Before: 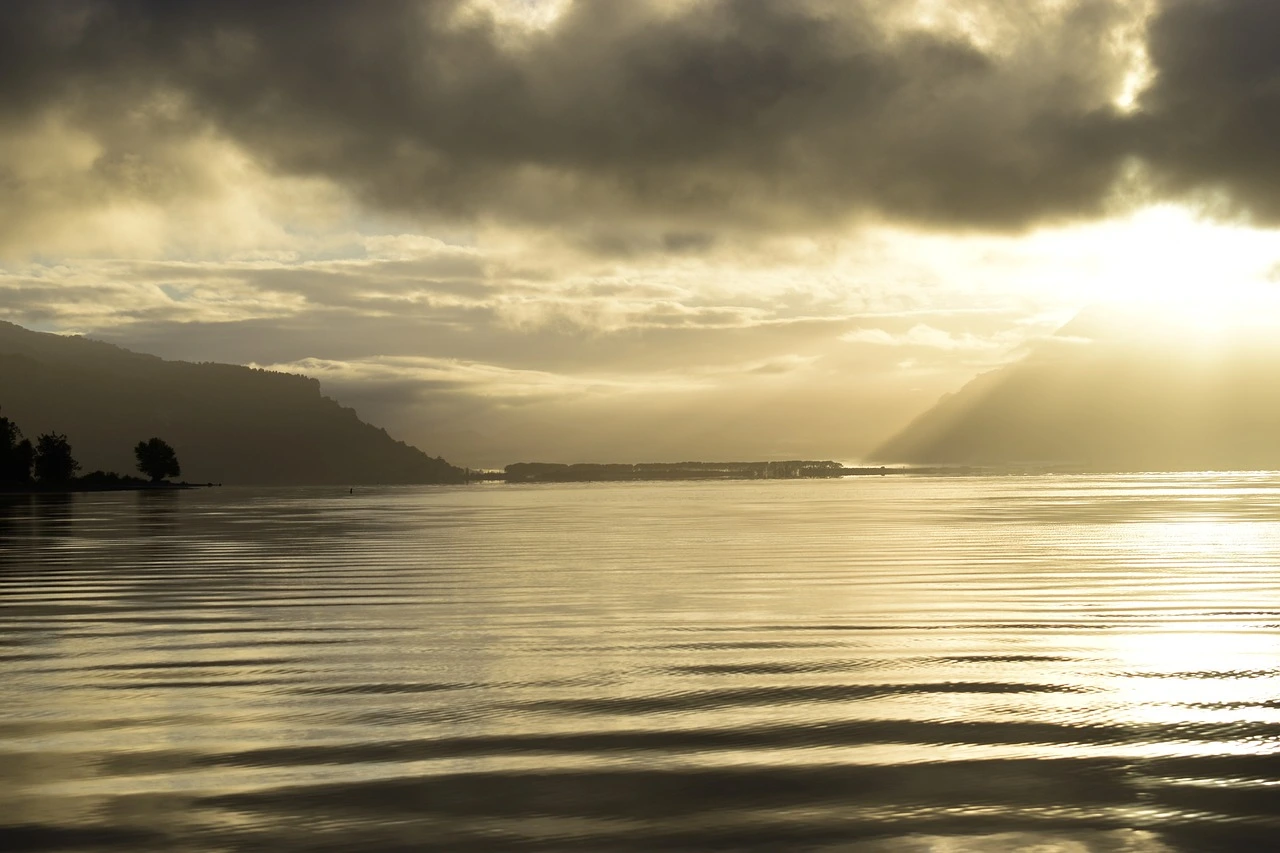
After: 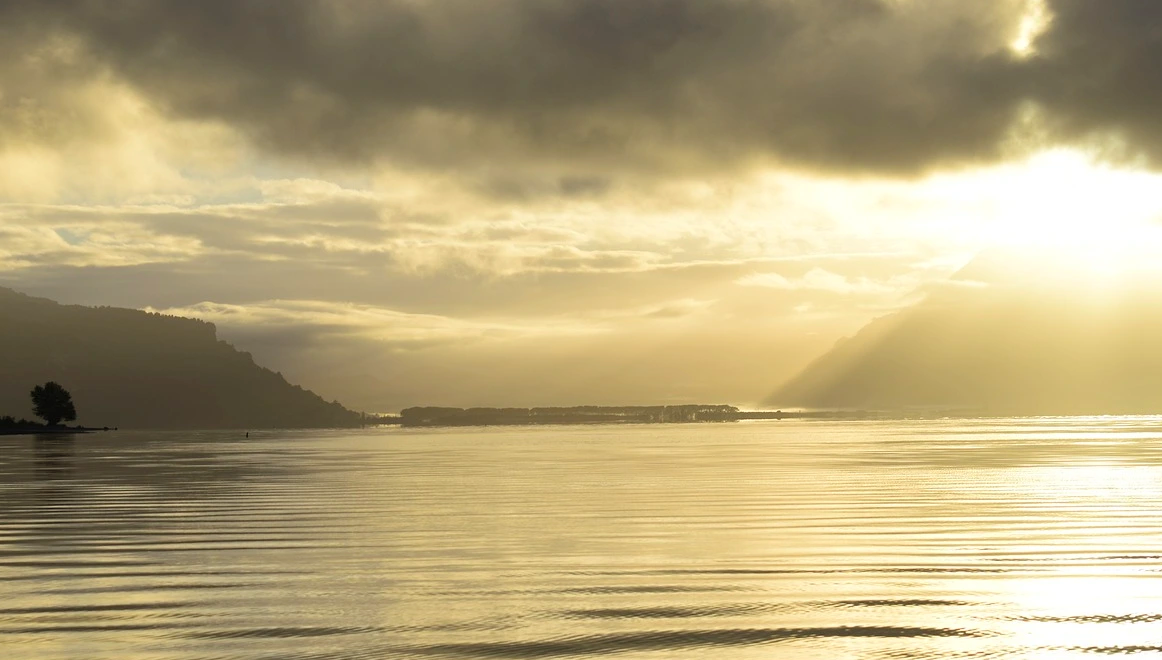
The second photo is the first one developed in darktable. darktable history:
crop: left 8.155%, top 6.611%, bottom 15.385%
contrast brightness saturation: brightness 0.09, saturation 0.19
